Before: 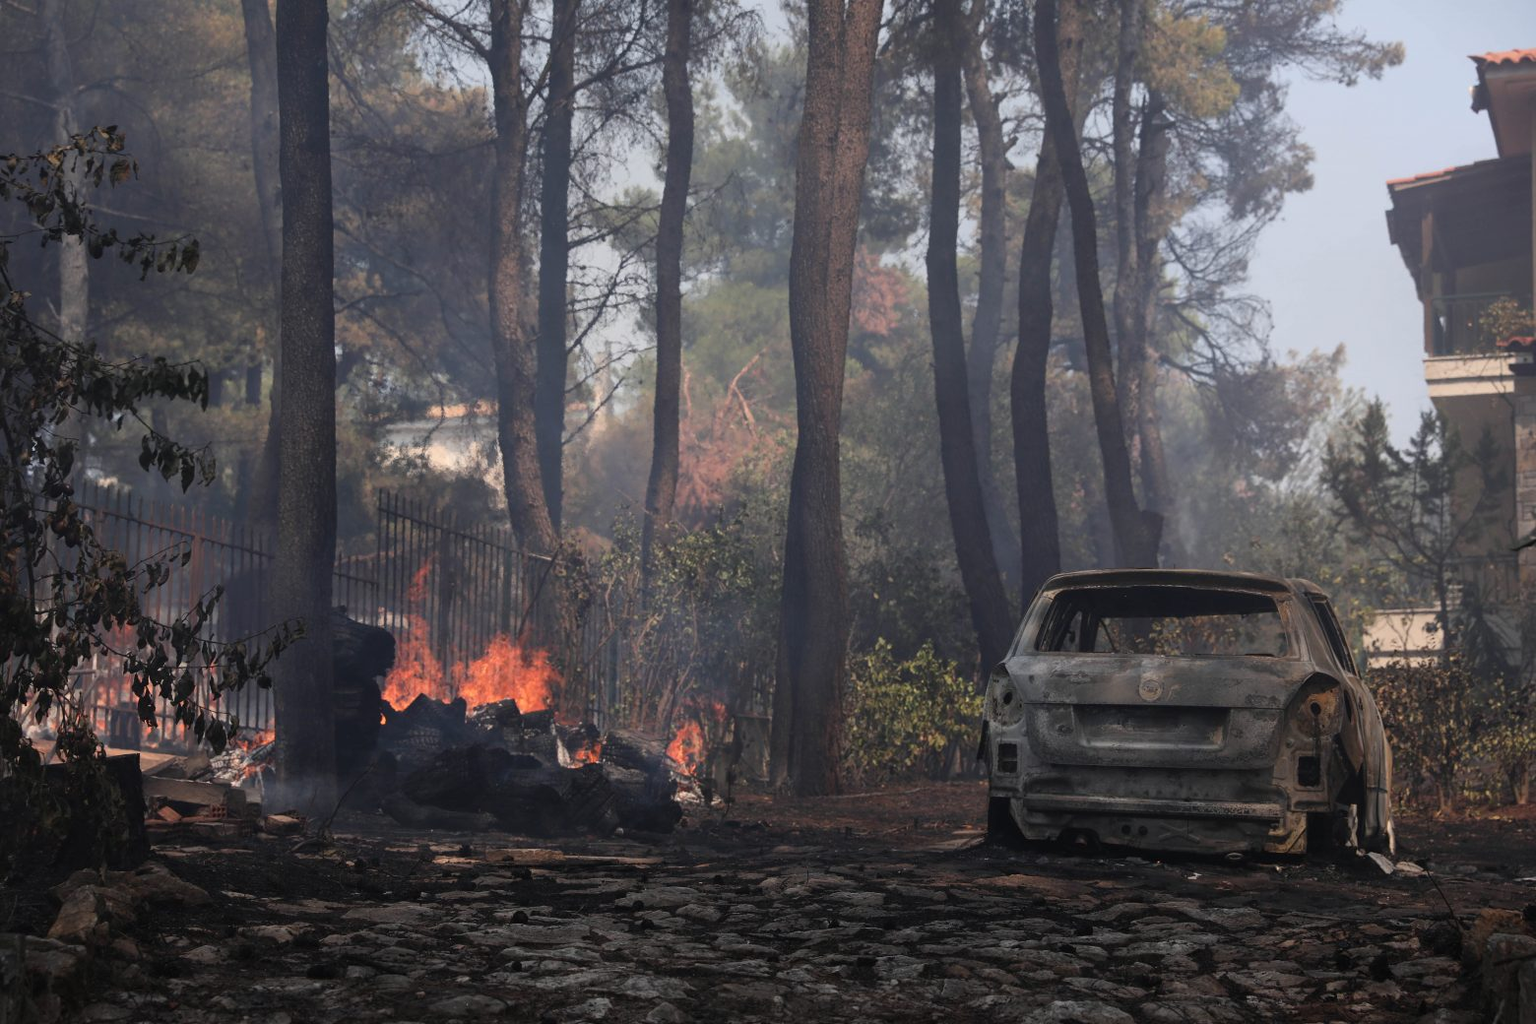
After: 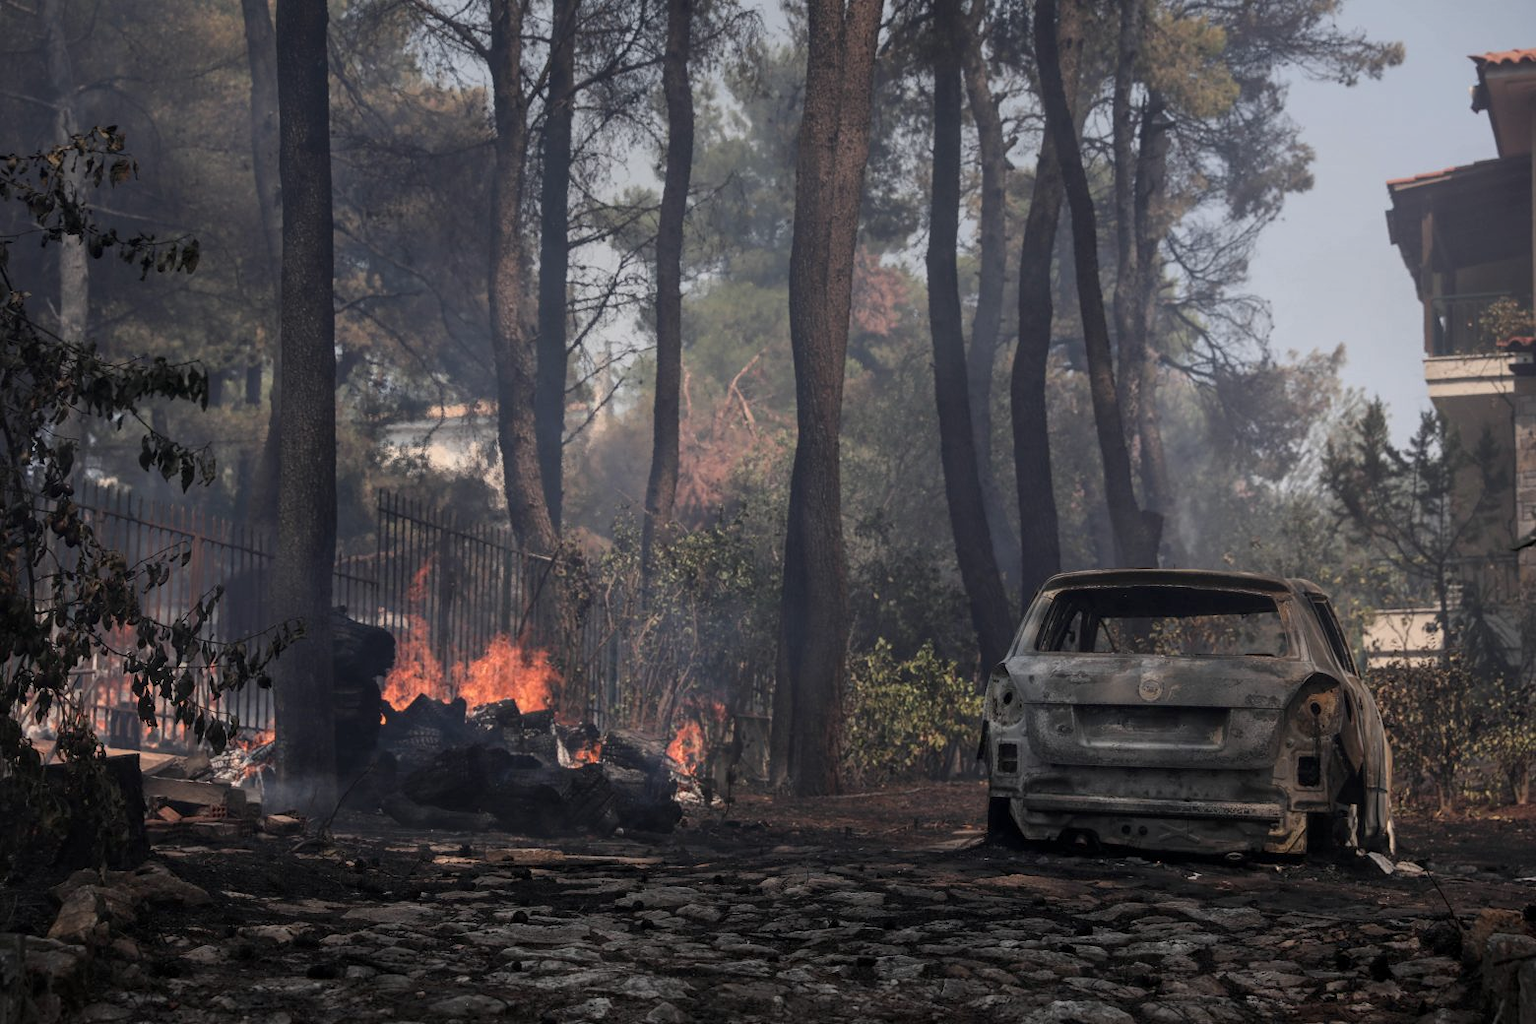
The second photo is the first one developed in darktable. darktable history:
contrast brightness saturation: saturation -0.05
local contrast: on, module defaults
graduated density: on, module defaults
